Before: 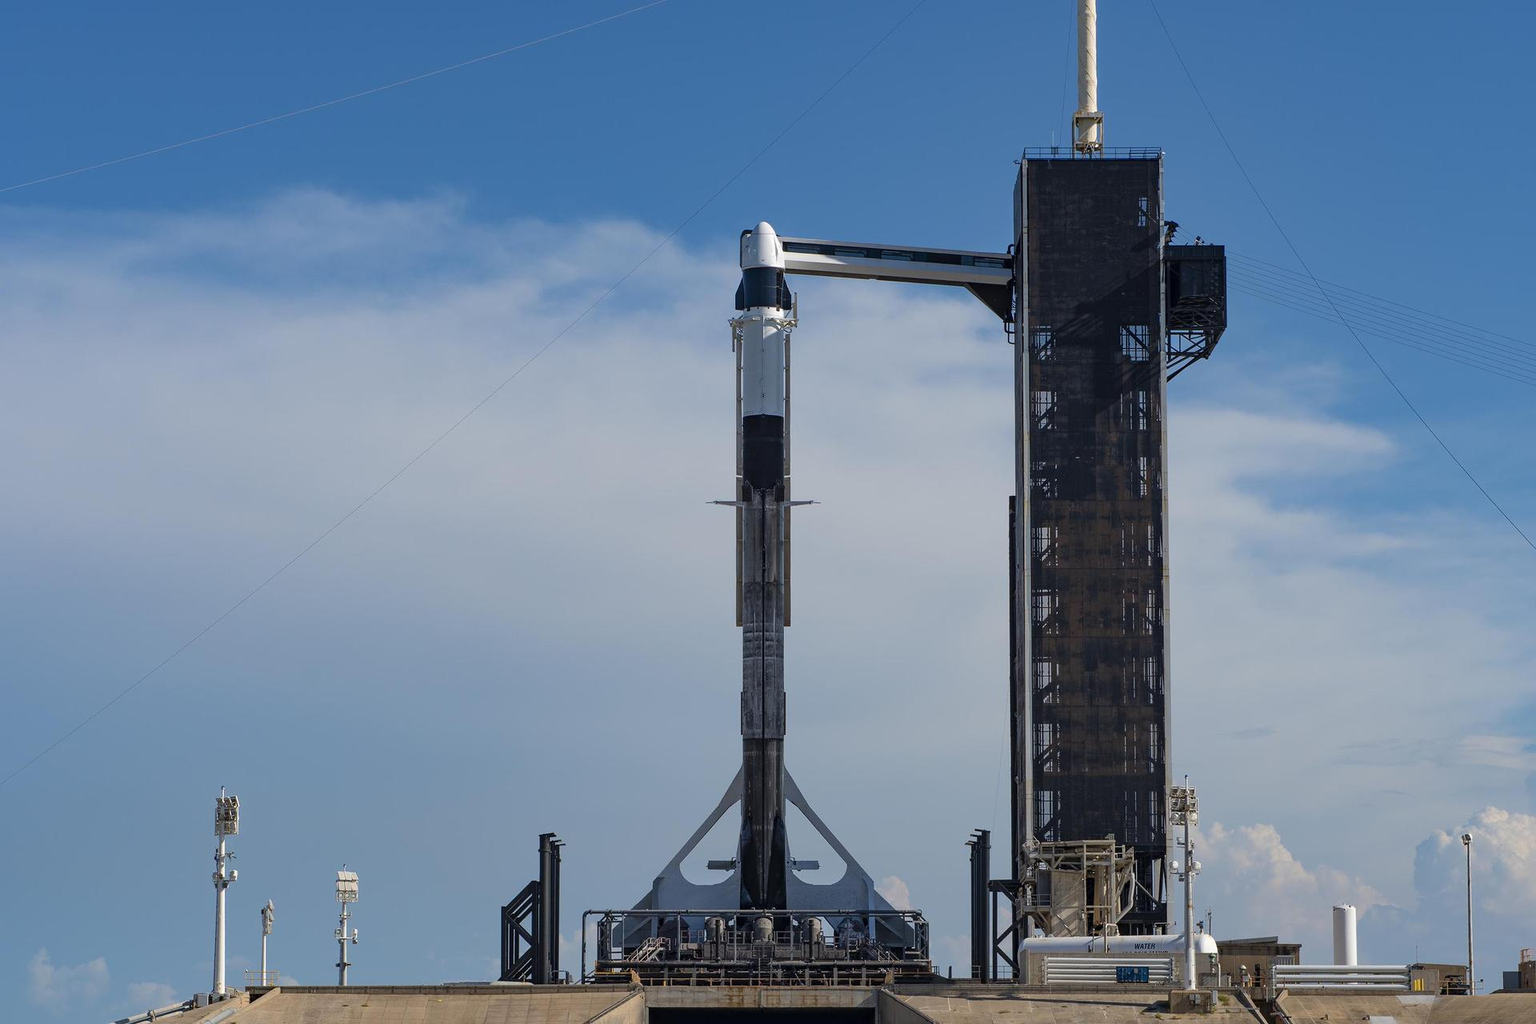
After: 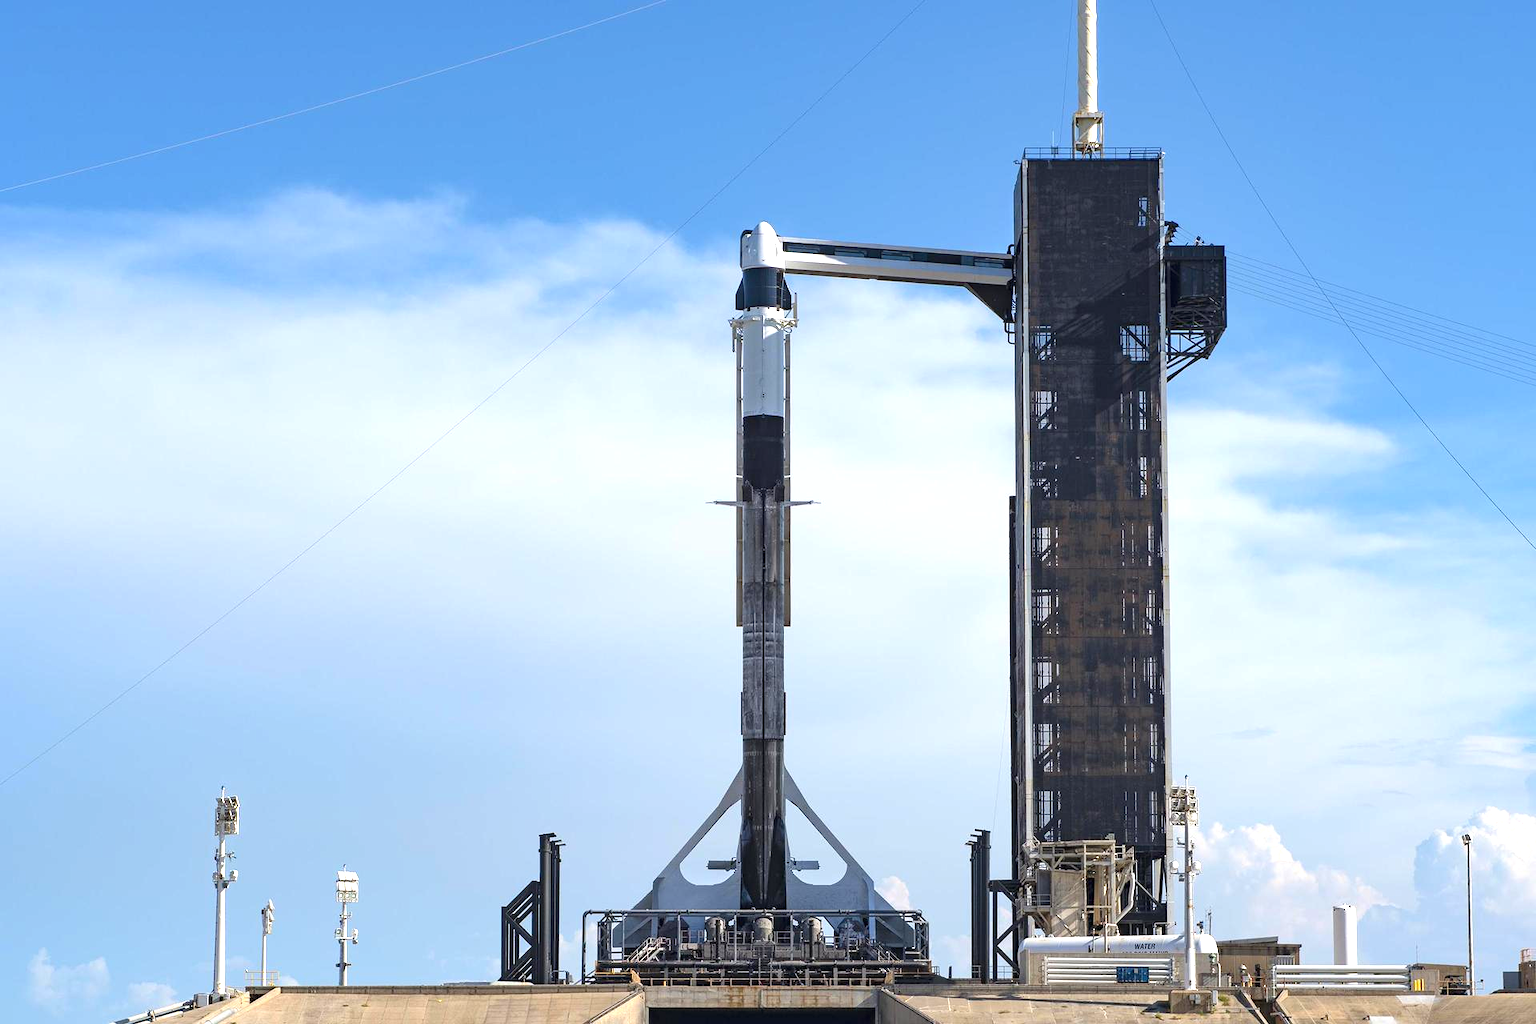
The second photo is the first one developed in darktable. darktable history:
exposure: black level correction 0, exposure 1.2 EV, compensate exposure bias true, compensate highlight preservation false
